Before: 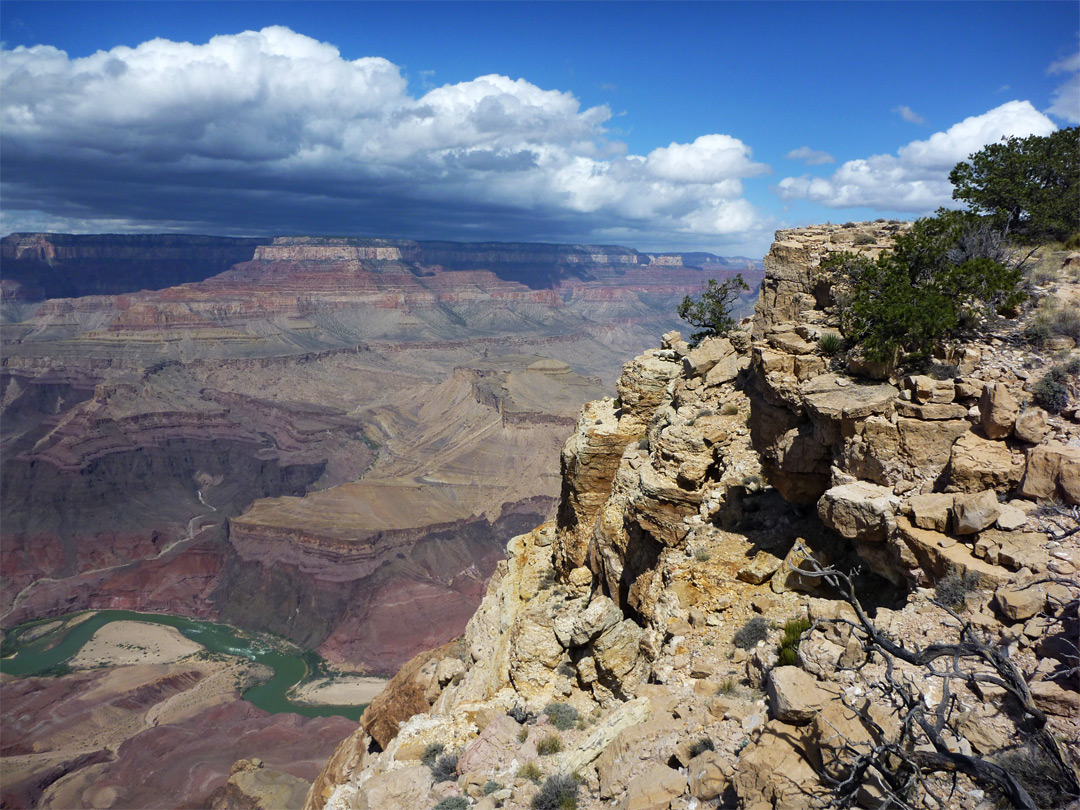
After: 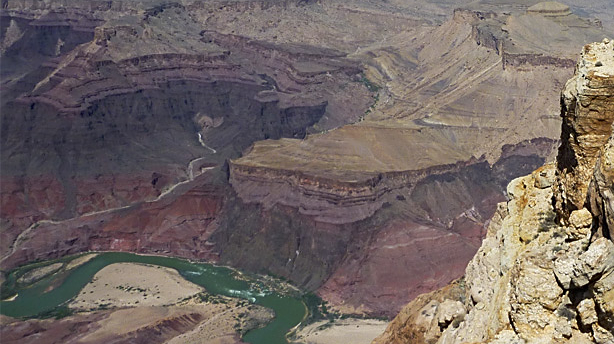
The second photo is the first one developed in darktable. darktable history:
sharpen: on, module defaults
crop: top 44.25%, right 43.141%, bottom 13.224%
tone curve: curves: ch0 [(0, 0) (0.003, 0.003) (0.011, 0.011) (0.025, 0.025) (0.044, 0.044) (0.069, 0.069) (0.1, 0.099) (0.136, 0.135) (0.177, 0.176) (0.224, 0.223) (0.277, 0.275) (0.335, 0.333) (0.399, 0.396) (0.468, 0.465) (0.543, 0.545) (0.623, 0.625) (0.709, 0.71) (0.801, 0.801) (0.898, 0.898) (1, 1)], color space Lab, independent channels, preserve colors none
